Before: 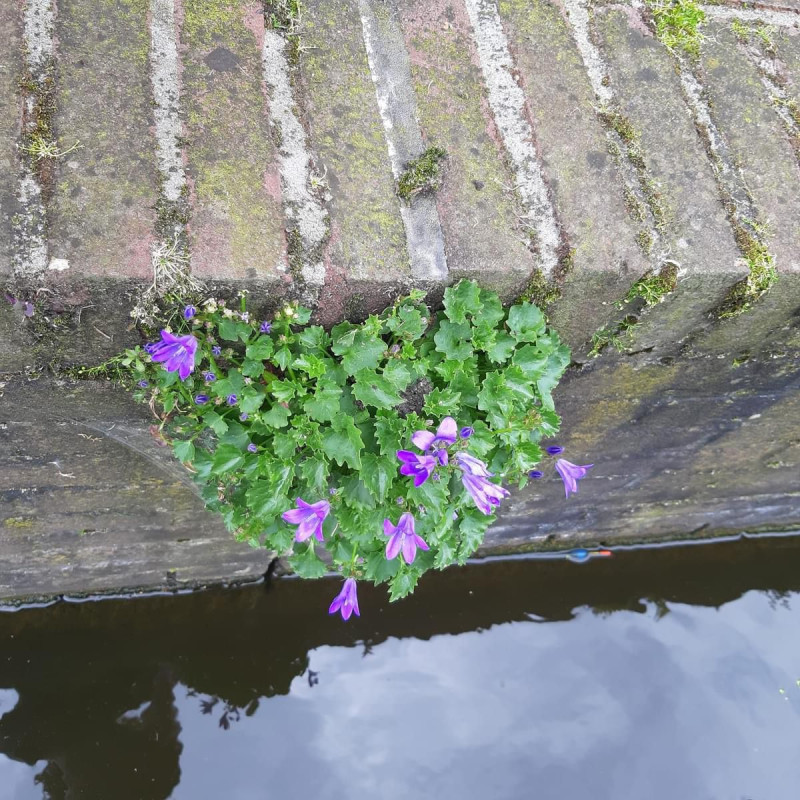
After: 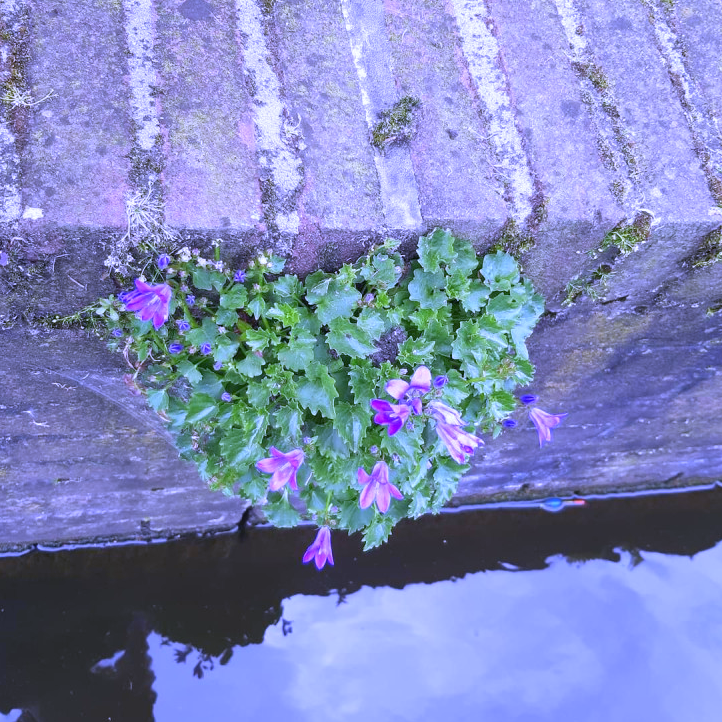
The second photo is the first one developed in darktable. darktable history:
crop: left 3.305%, top 6.436%, right 6.389%, bottom 3.258%
white balance: red 0.98, blue 1.61
